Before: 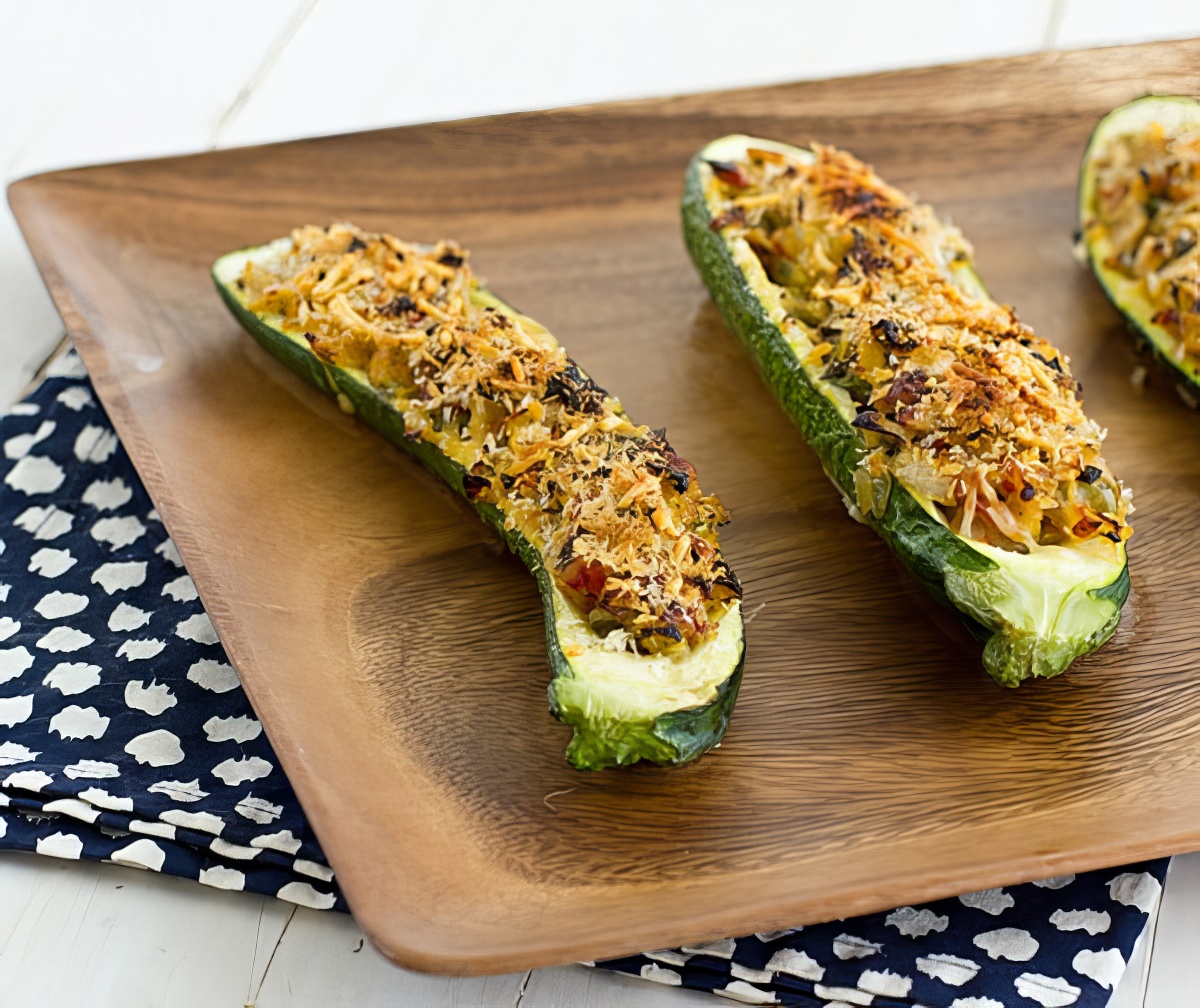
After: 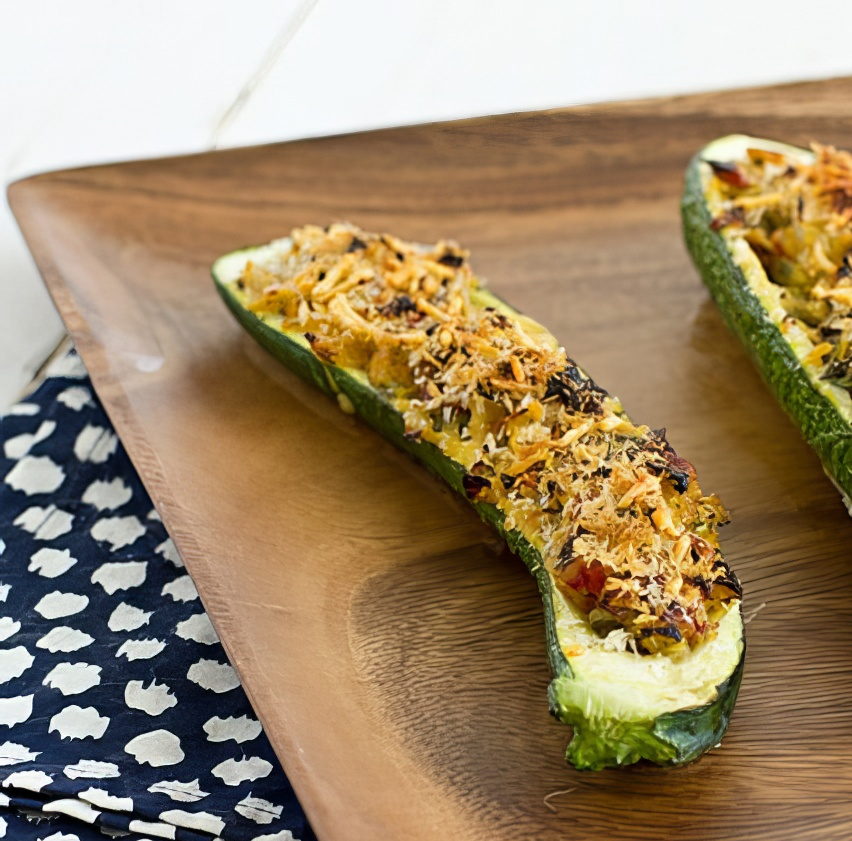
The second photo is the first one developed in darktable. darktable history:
crop: right 28.984%, bottom 16.539%
